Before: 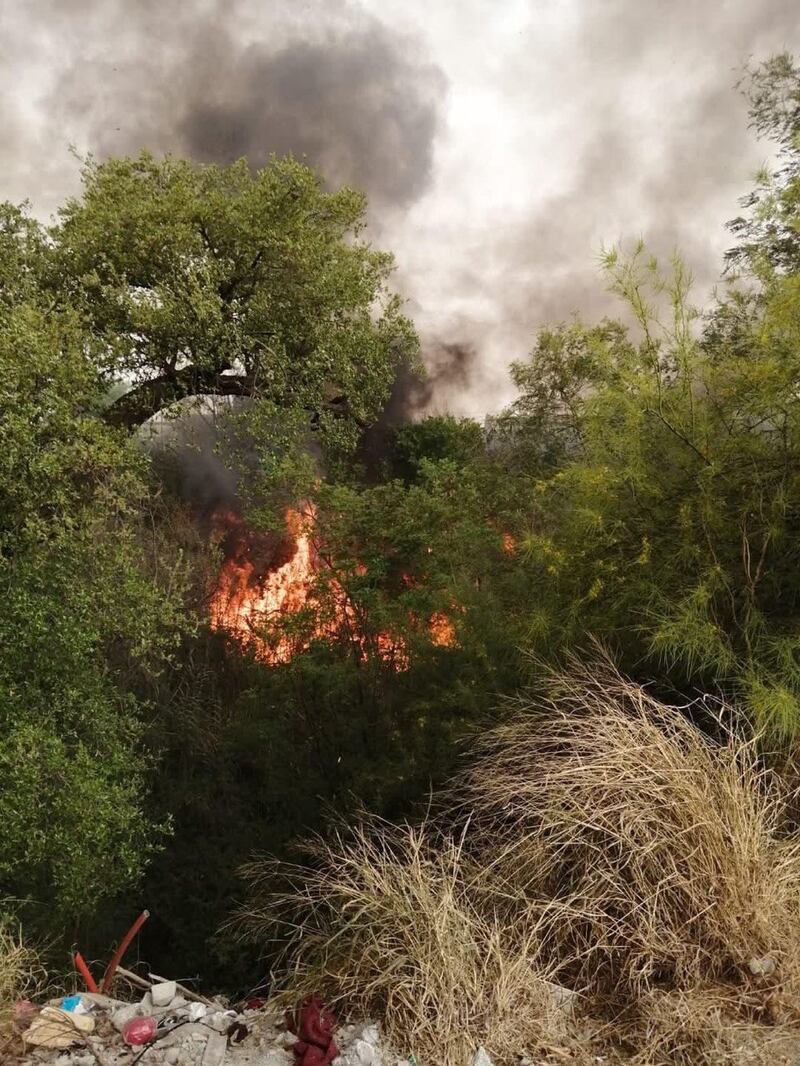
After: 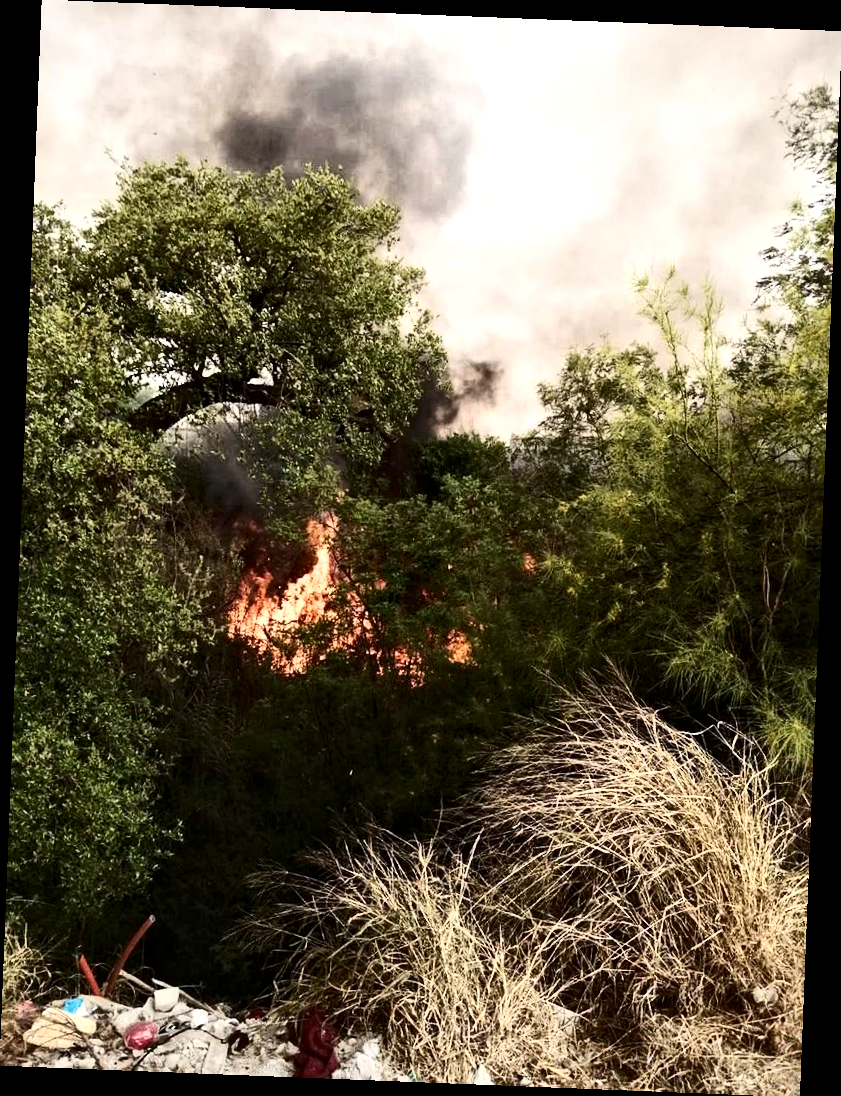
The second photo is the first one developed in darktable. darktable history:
rotate and perspective: rotation 2.27°, automatic cropping off
tone equalizer: -8 EV -0.417 EV, -7 EV -0.389 EV, -6 EV -0.333 EV, -5 EV -0.222 EV, -3 EV 0.222 EV, -2 EV 0.333 EV, -1 EV 0.389 EV, +0 EV 0.417 EV, edges refinement/feathering 500, mask exposure compensation -1.57 EV, preserve details no
contrast brightness saturation: contrast 0.39, brightness 0.1
local contrast: mode bilateral grid, contrast 20, coarseness 20, detail 150%, midtone range 0.2
